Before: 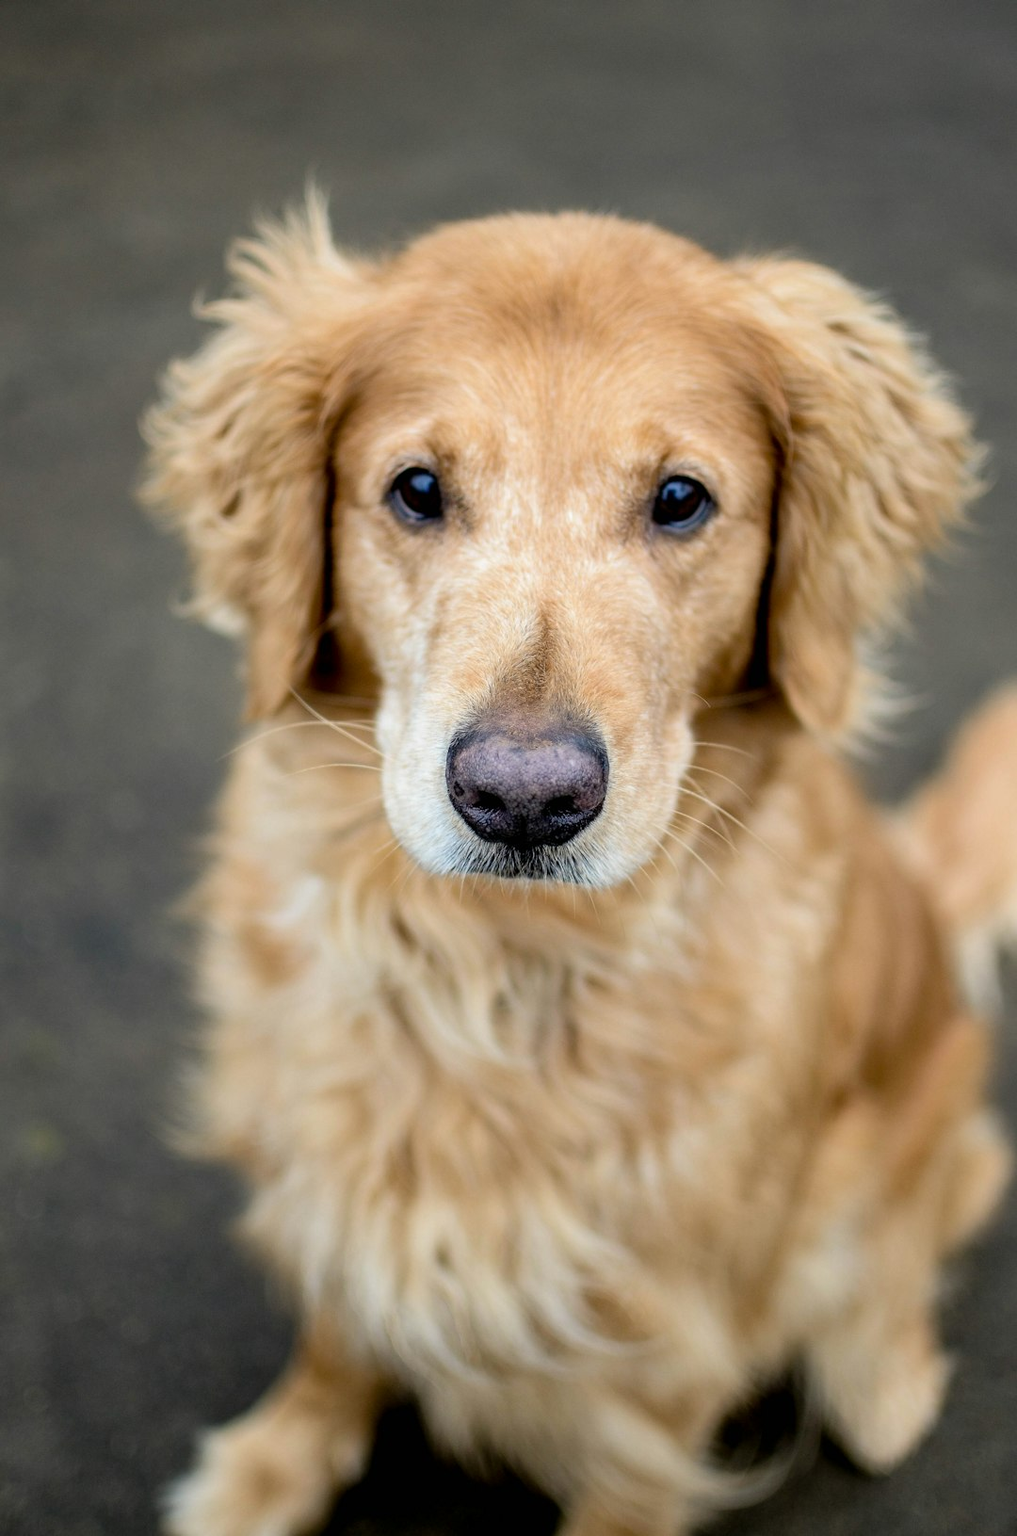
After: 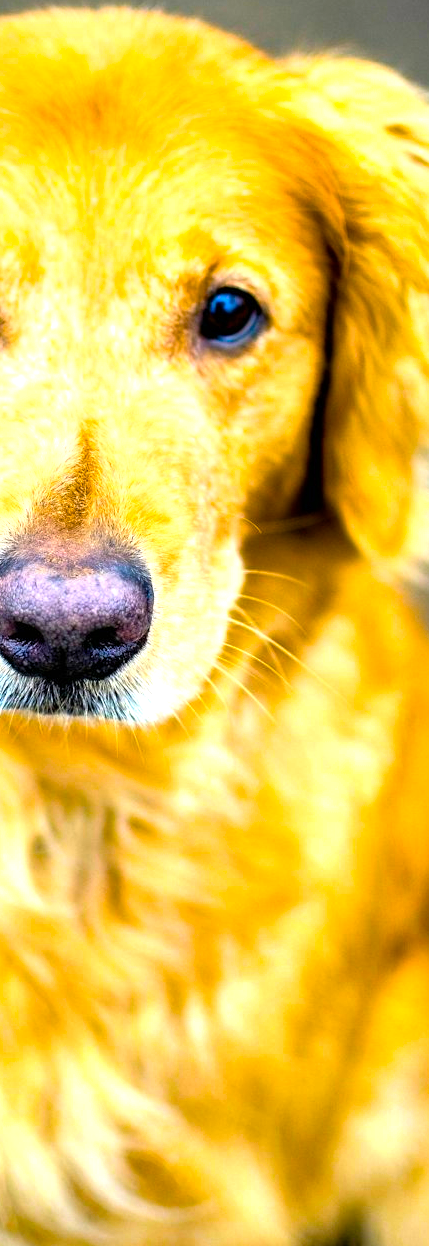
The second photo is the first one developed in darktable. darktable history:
tone equalizer: -7 EV -0.63 EV, -6 EV 1 EV, -5 EV -0.45 EV, -4 EV 0.43 EV, -3 EV 0.41 EV, -2 EV 0.15 EV, -1 EV -0.15 EV, +0 EV -0.39 EV, smoothing diameter 25%, edges refinement/feathering 10, preserve details guided filter
crop: left 45.721%, top 13.393%, right 14.118%, bottom 10.01%
color balance rgb: linear chroma grading › global chroma 25%, perceptual saturation grading › global saturation 40%, perceptual brilliance grading › global brilliance 30%, global vibrance 40%
